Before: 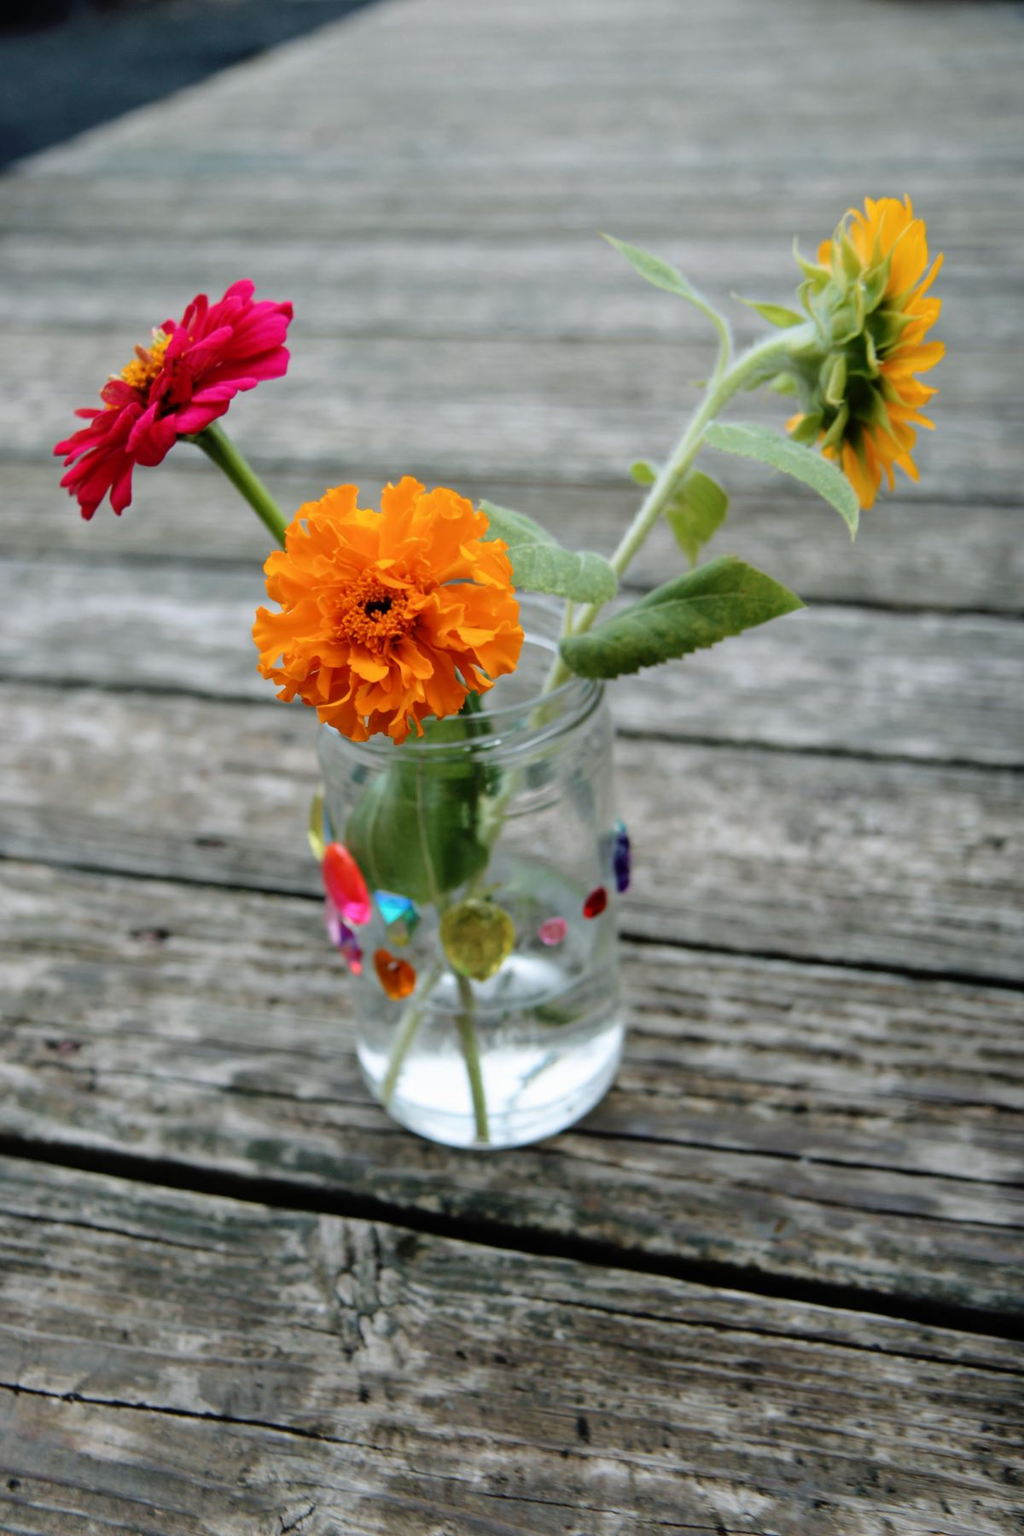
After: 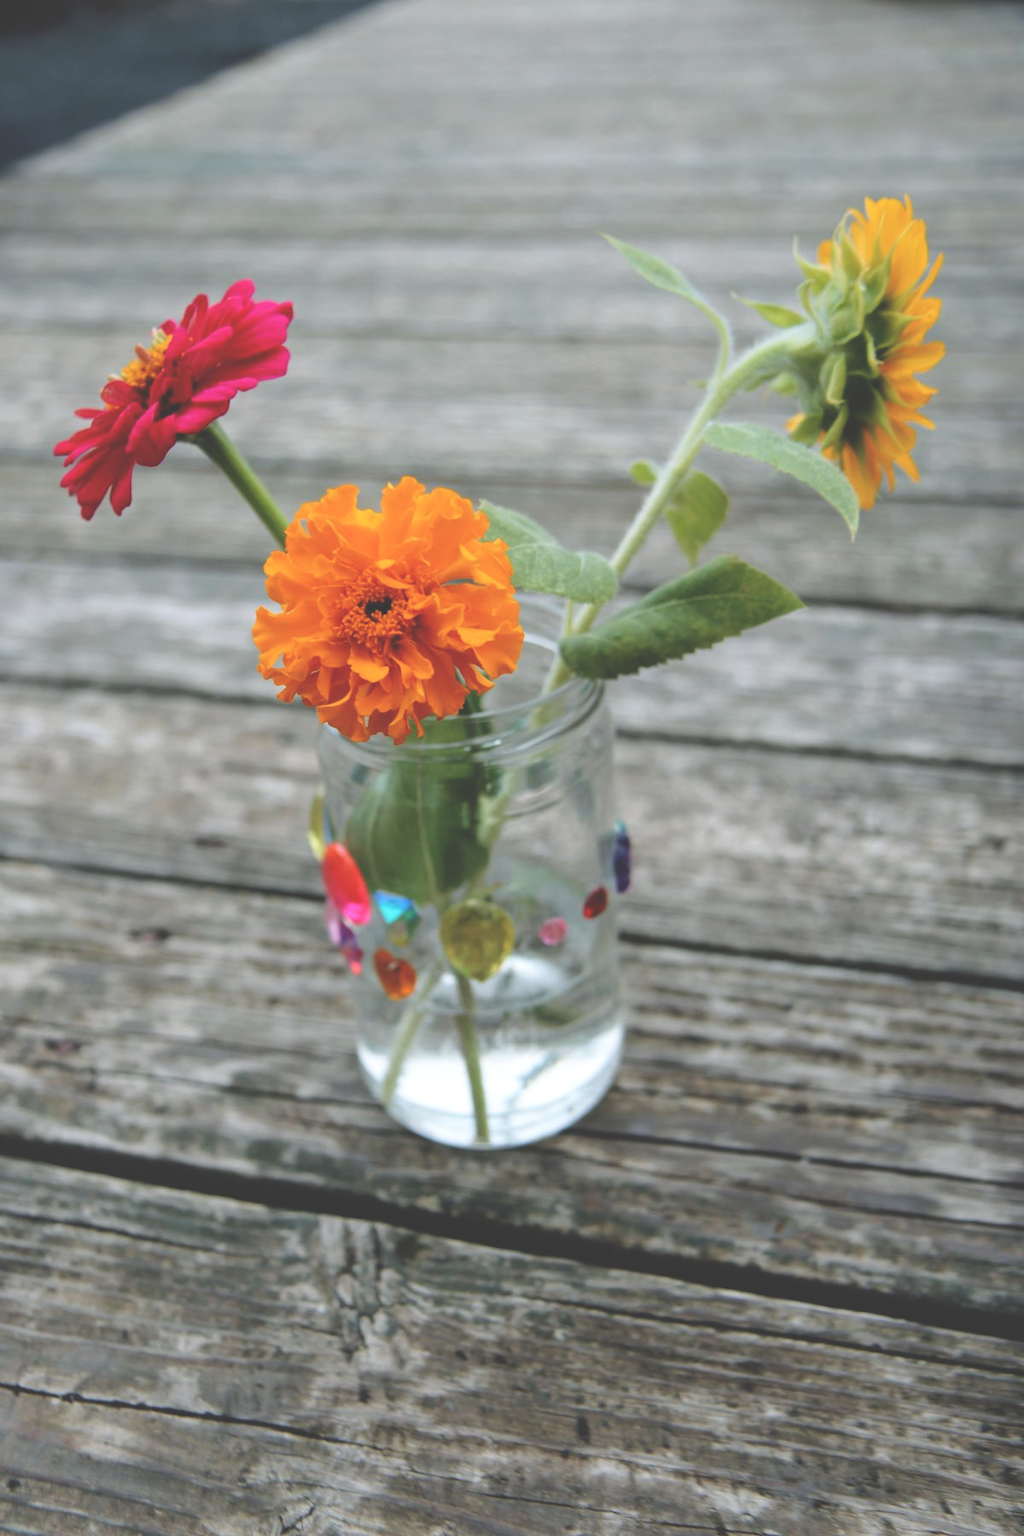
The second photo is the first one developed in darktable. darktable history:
exposure: black level correction -0.039, exposure 0.059 EV, compensate highlight preservation false
